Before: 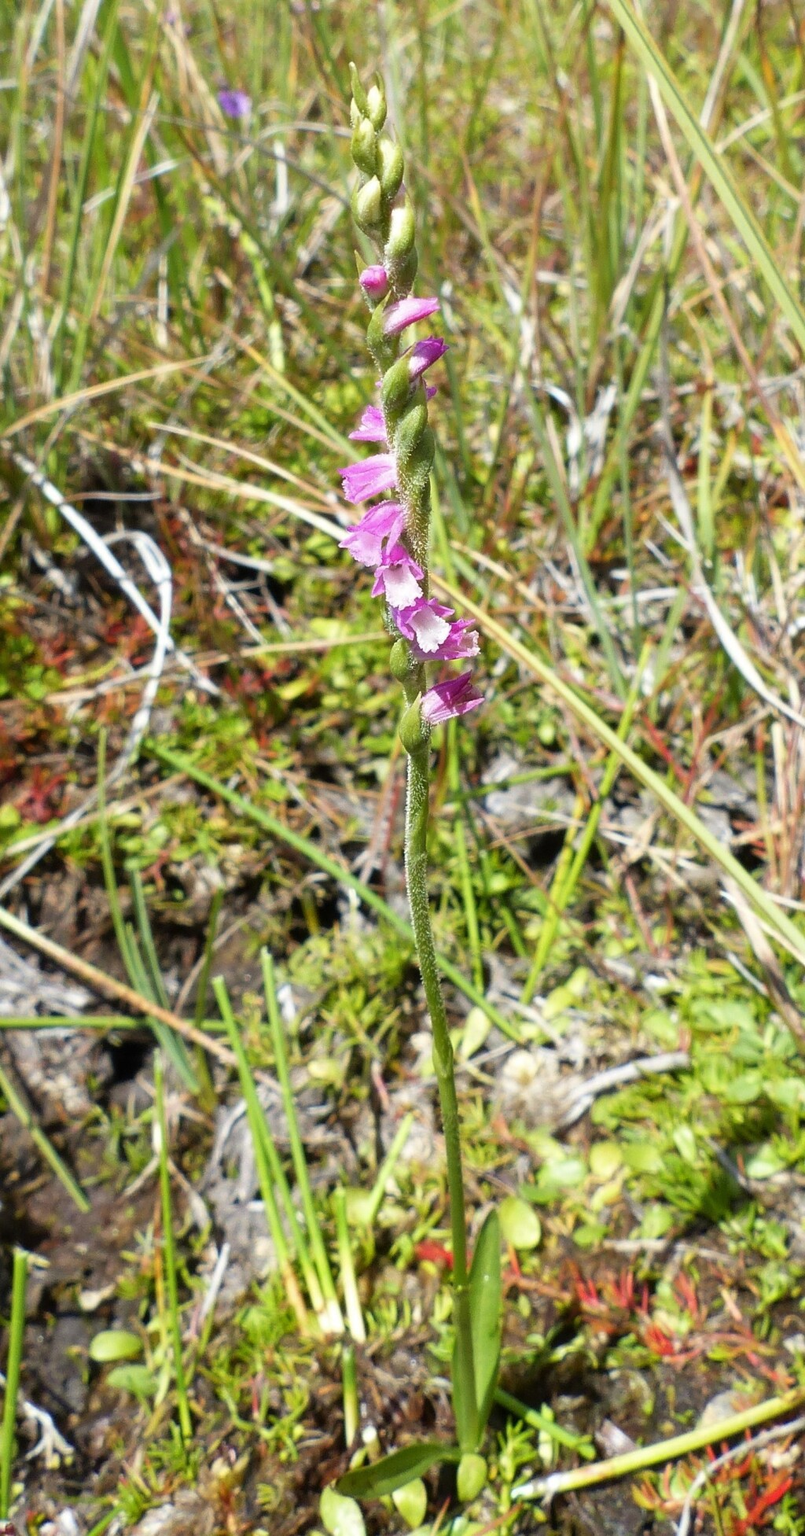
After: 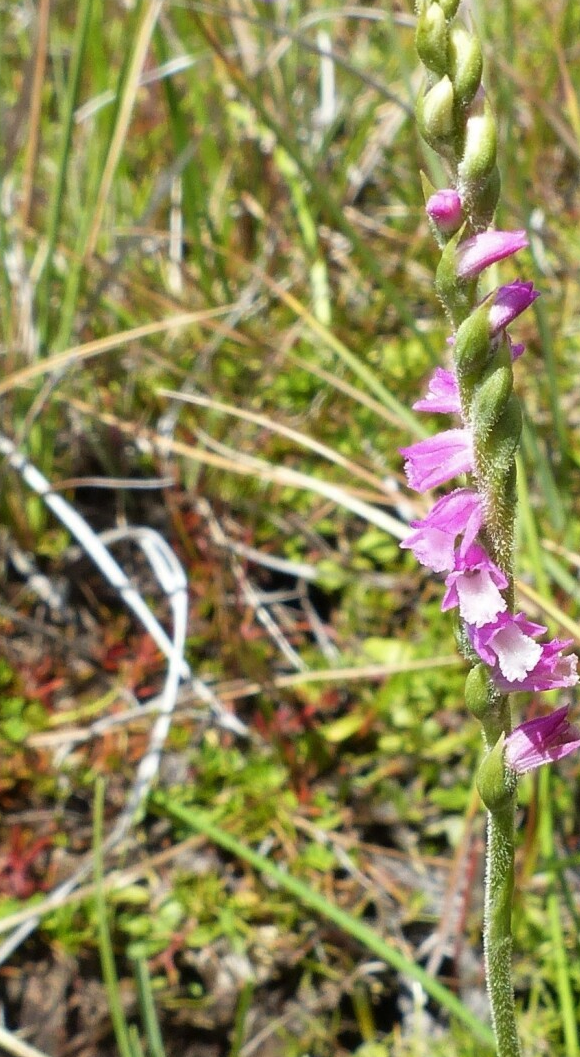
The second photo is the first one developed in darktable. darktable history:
crop and rotate: left 3.038%, top 7.611%, right 40.286%, bottom 38.223%
